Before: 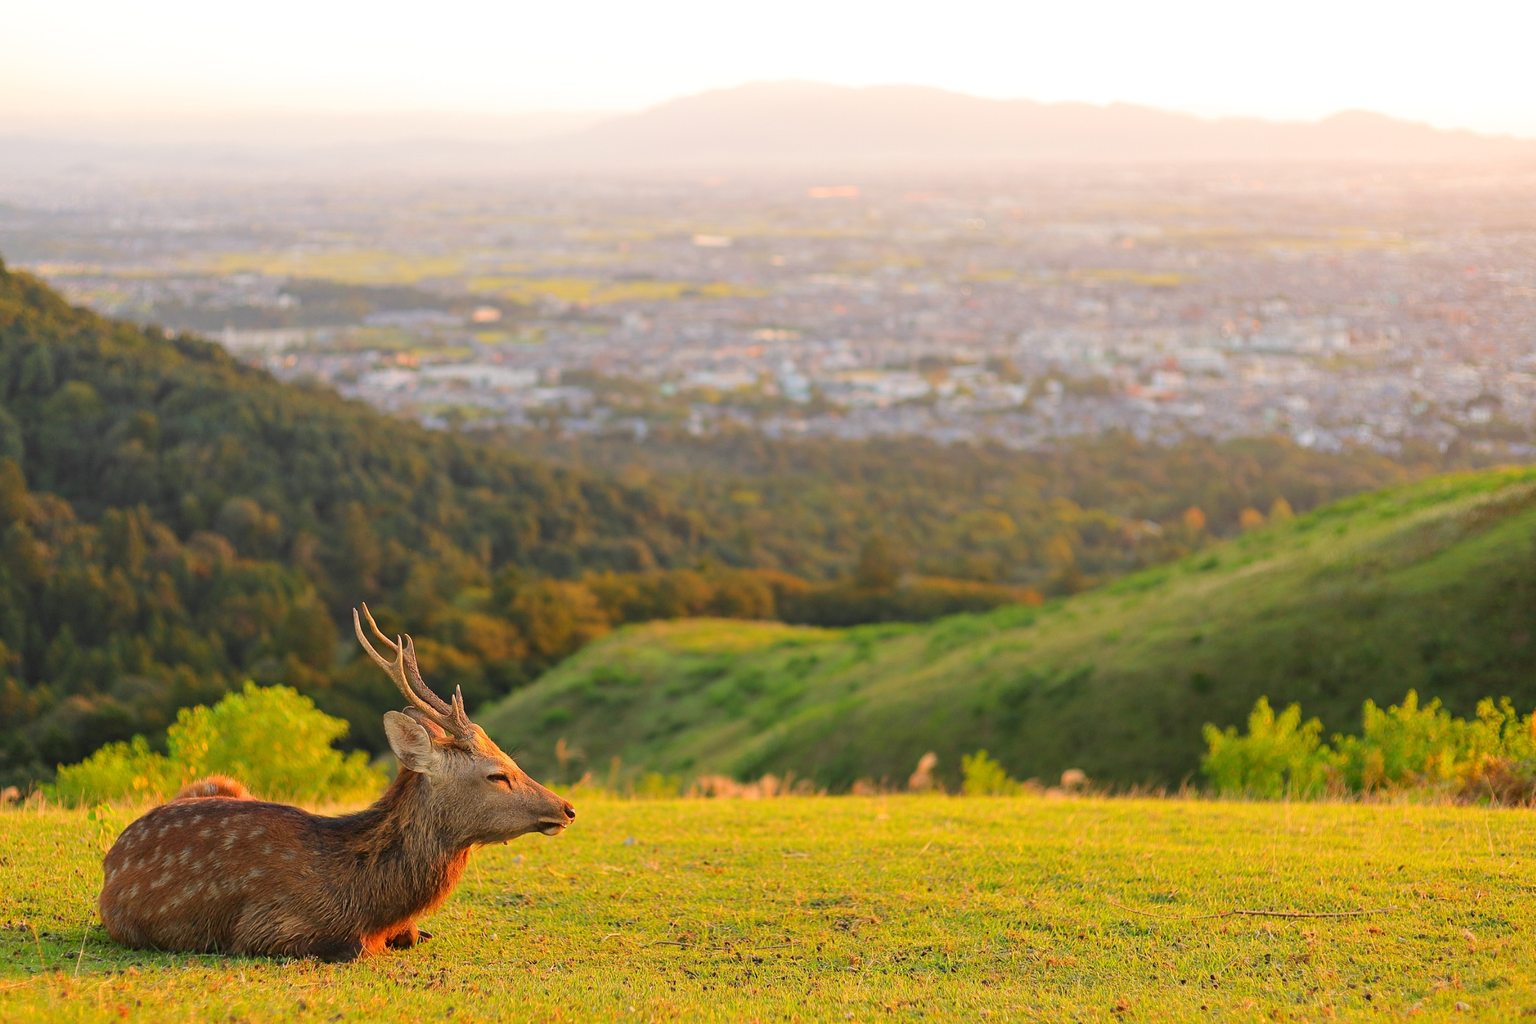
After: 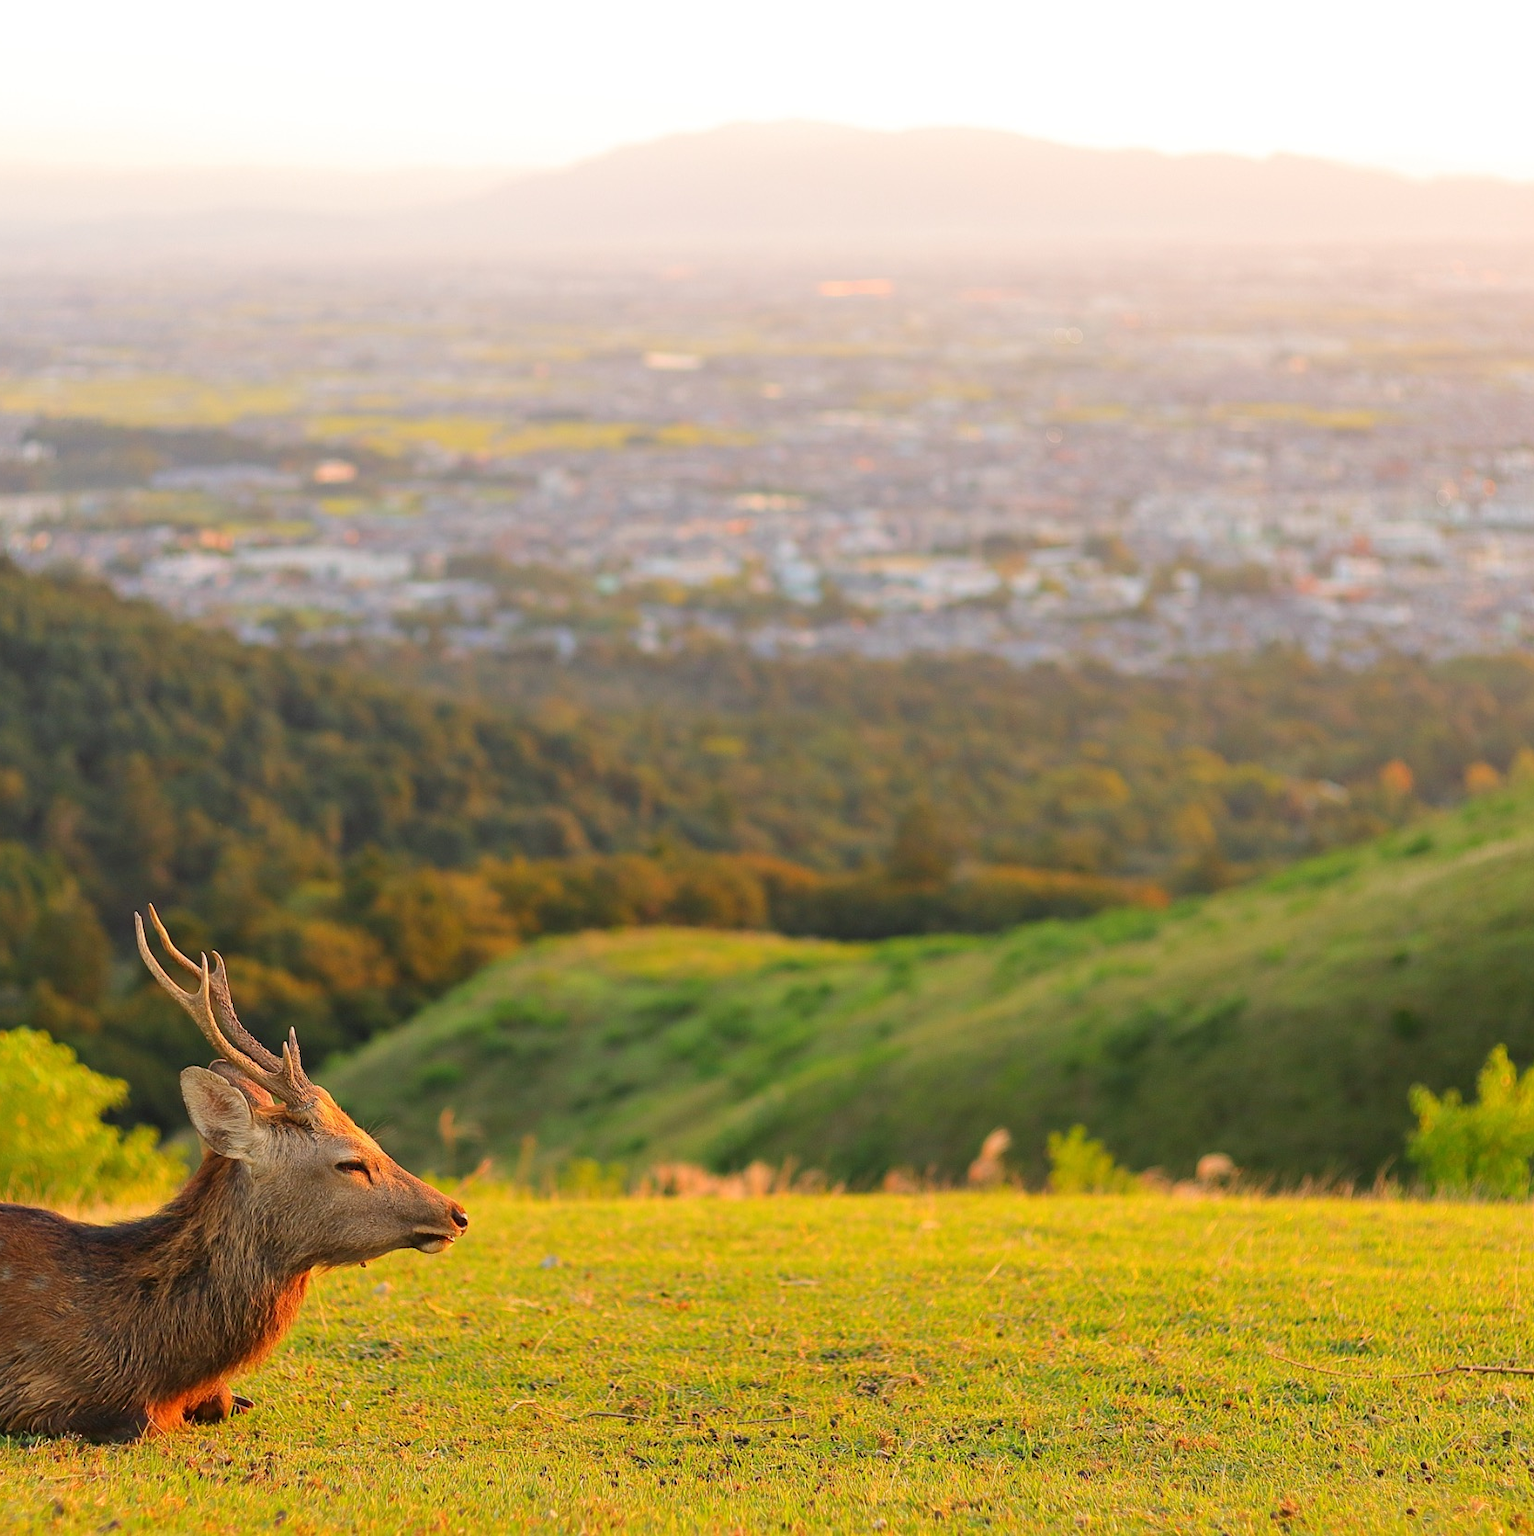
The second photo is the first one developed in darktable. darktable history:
crop: left 17.175%, right 16.222%
